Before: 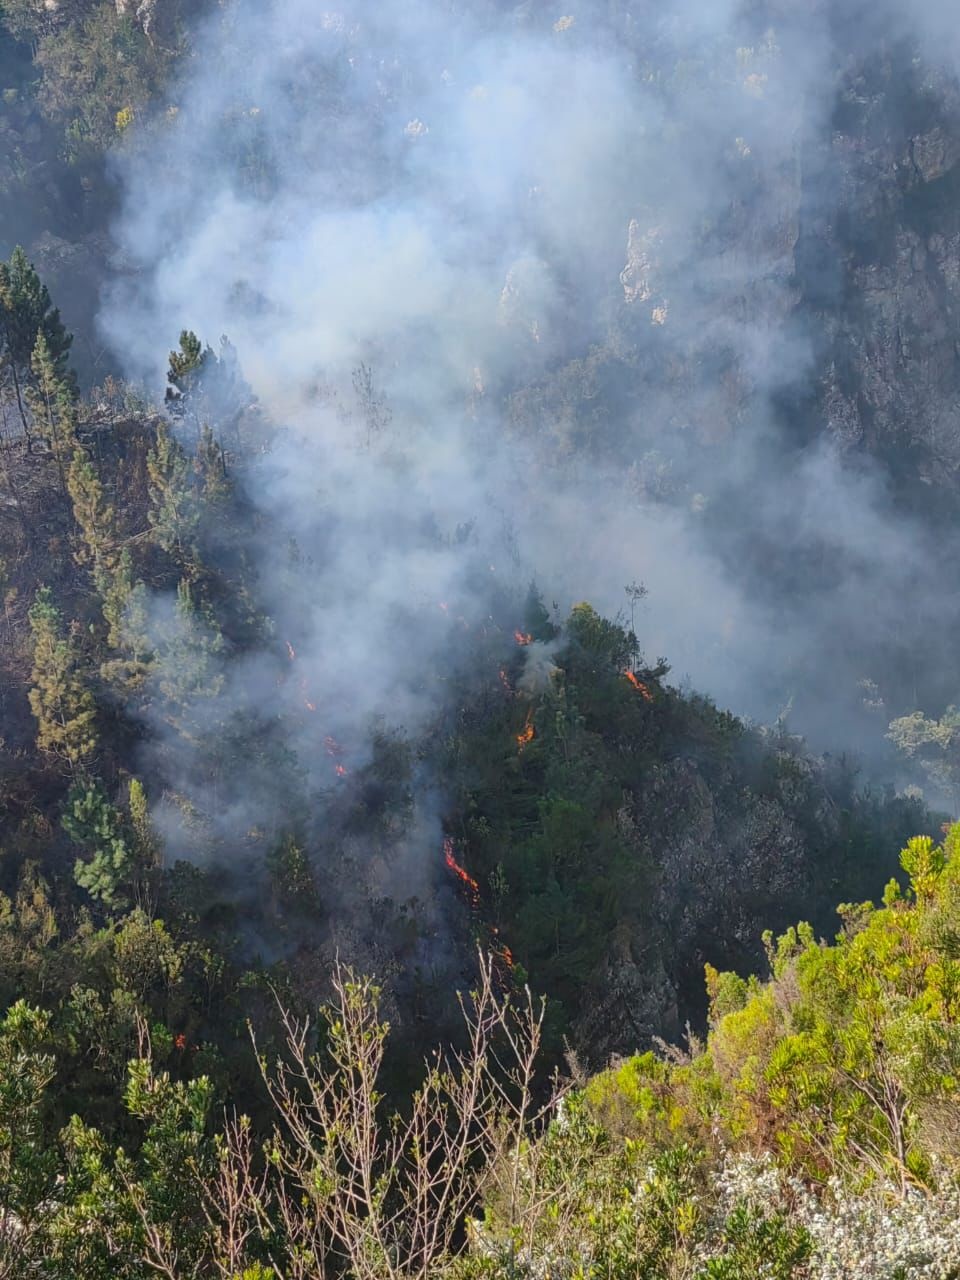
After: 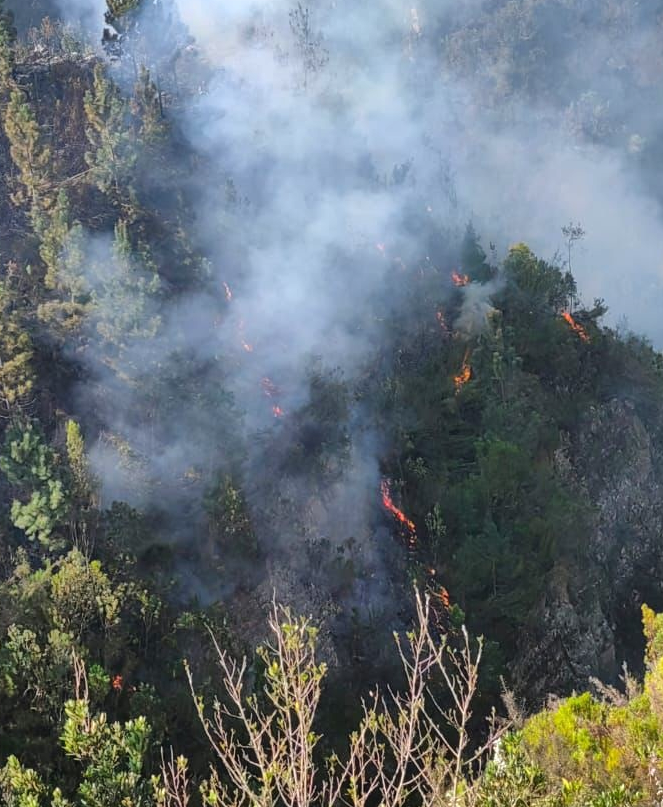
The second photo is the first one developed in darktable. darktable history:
crop: left 6.611%, top 28.071%, right 24.265%, bottom 8.868%
tone equalizer: -8 EV -0.394 EV, -7 EV -0.419 EV, -6 EV -0.324 EV, -5 EV -0.254 EV, -3 EV 0.251 EV, -2 EV 0.321 EV, -1 EV 0.39 EV, +0 EV 0.41 EV
shadows and highlights: low approximation 0.01, soften with gaussian
